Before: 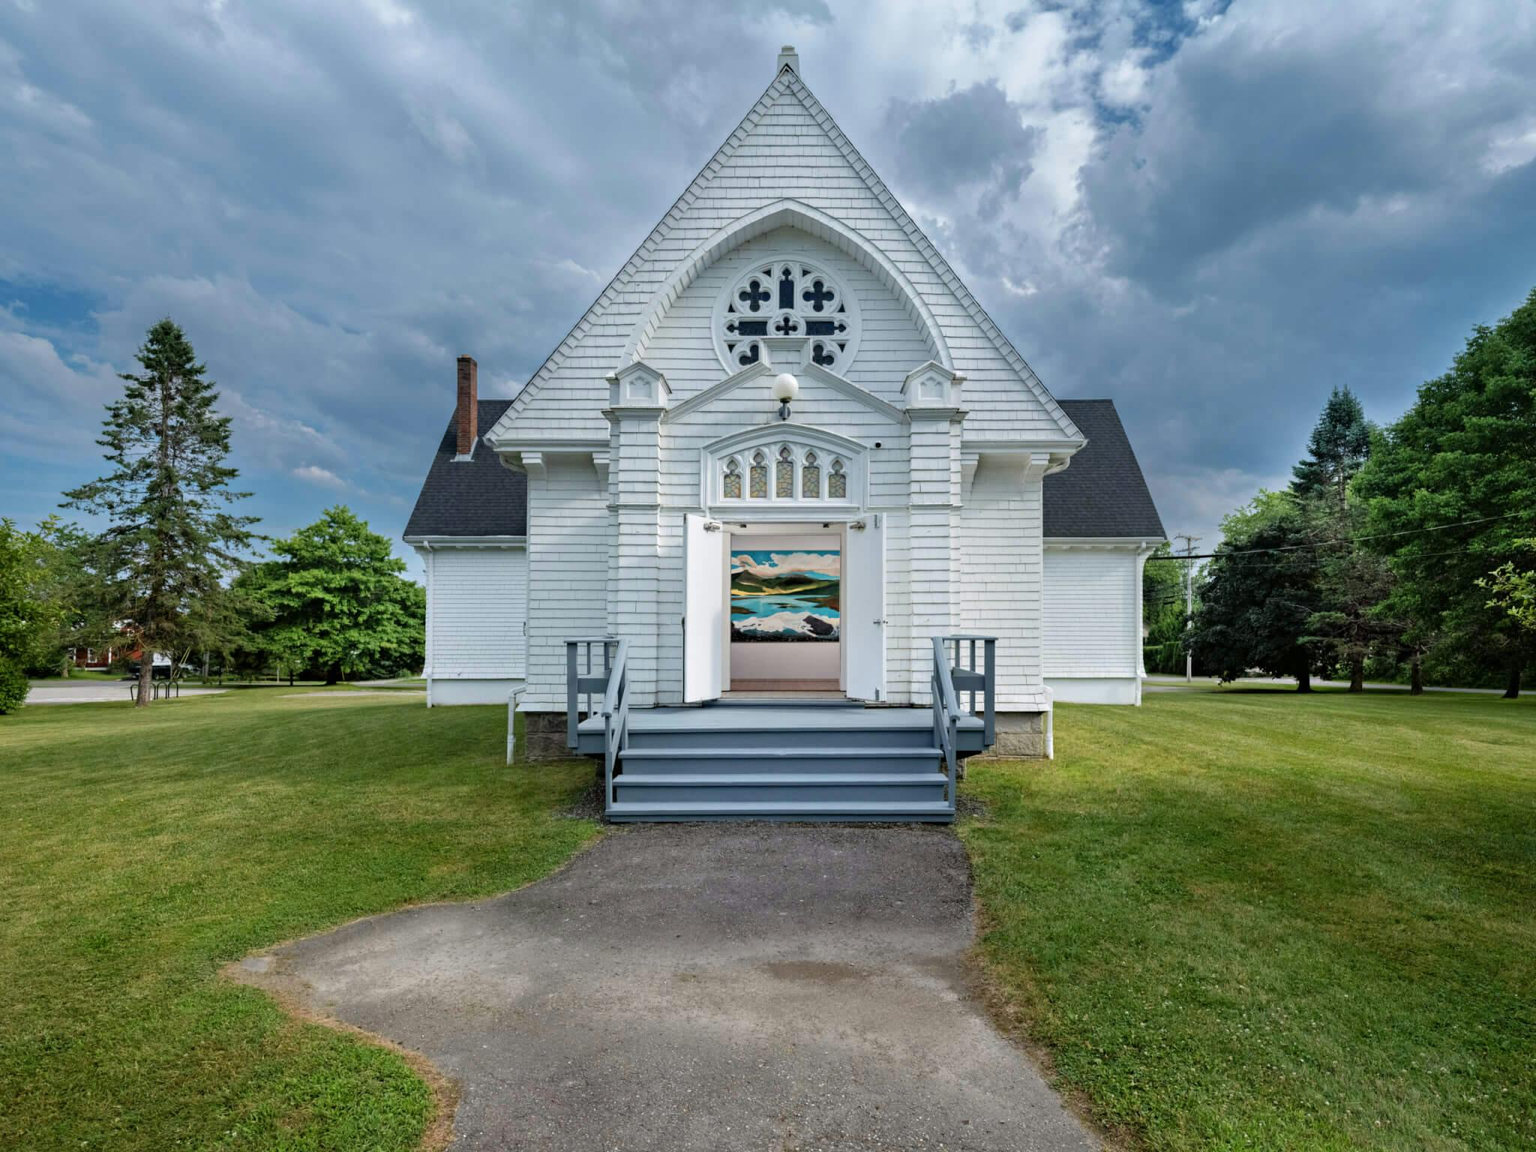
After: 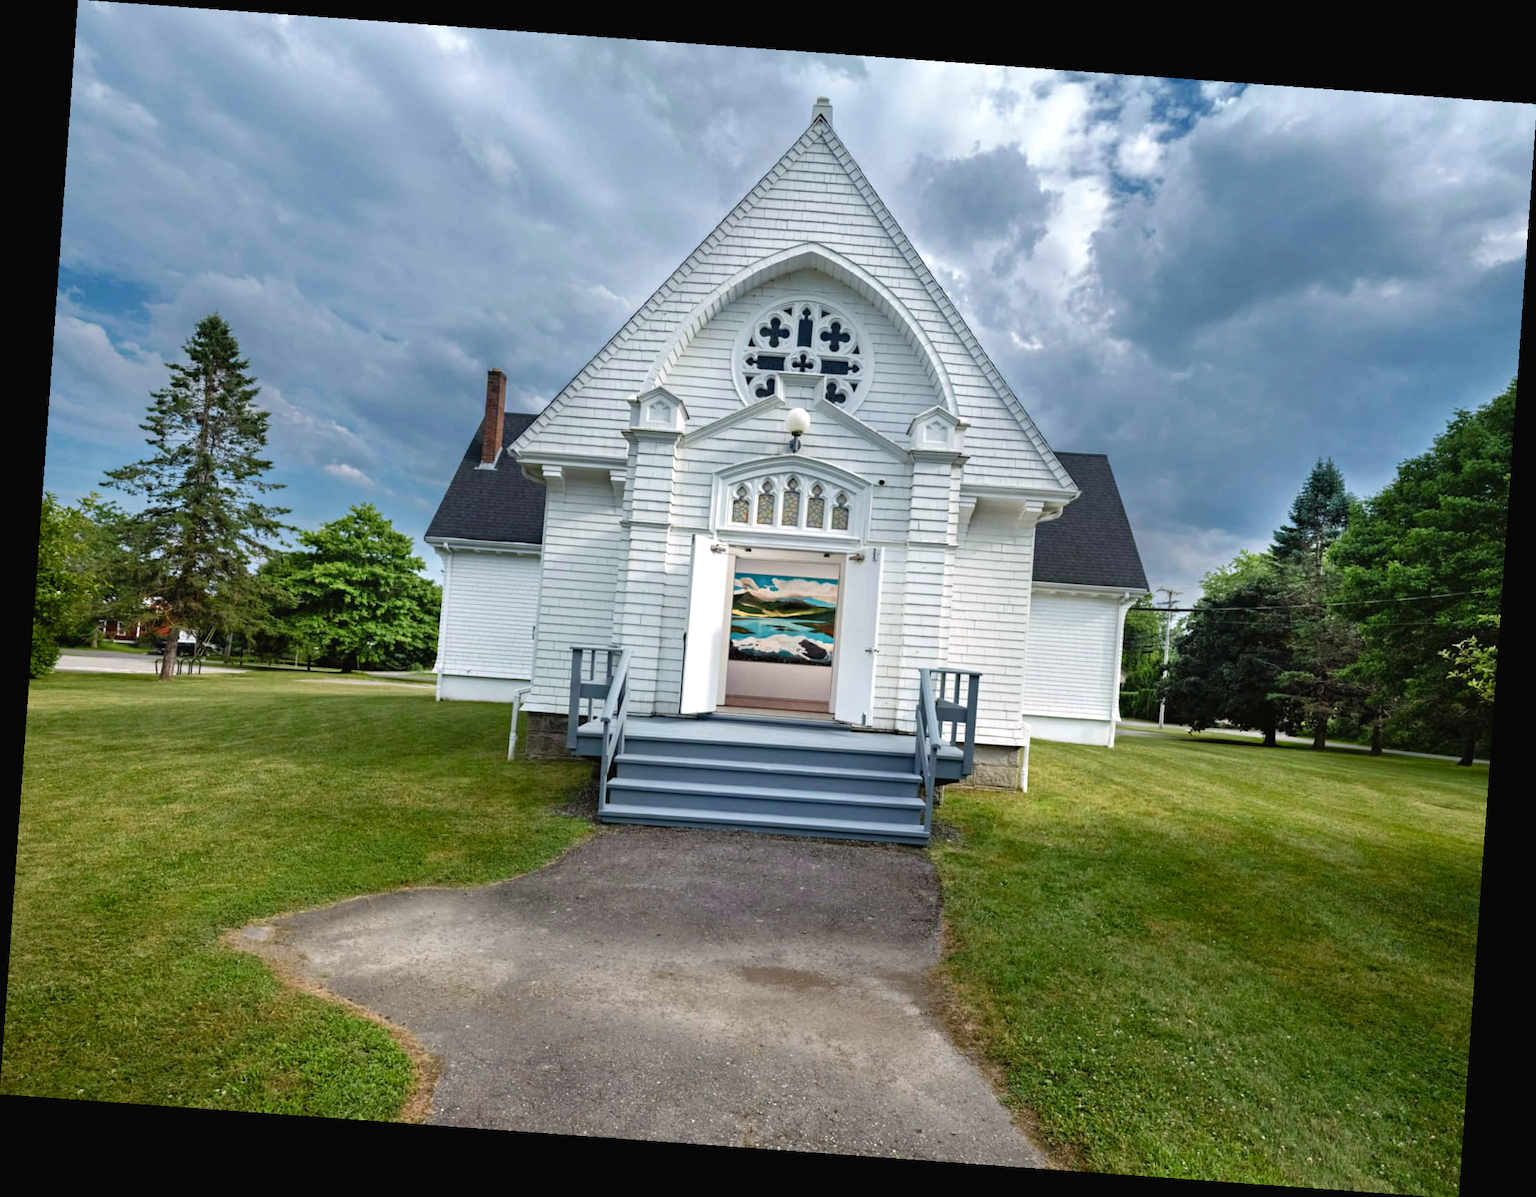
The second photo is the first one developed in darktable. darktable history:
color balance rgb: shadows lift › chroma 1%, shadows lift › hue 28.8°, power › hue 60°, highlights gain › chroma 1%, highlights gain › hue 60°, global offset › luminance 0.25%, perceptual saturation grading › highlights -20%, perceptual saturation grading › shadows 20%, perceptual brilliance grading › highlights 10%, perceptual brilliance grading › shadows -5%, global vibrance 19.67%
rotate and perspective: rotation 4.1°, automatic cropping off
